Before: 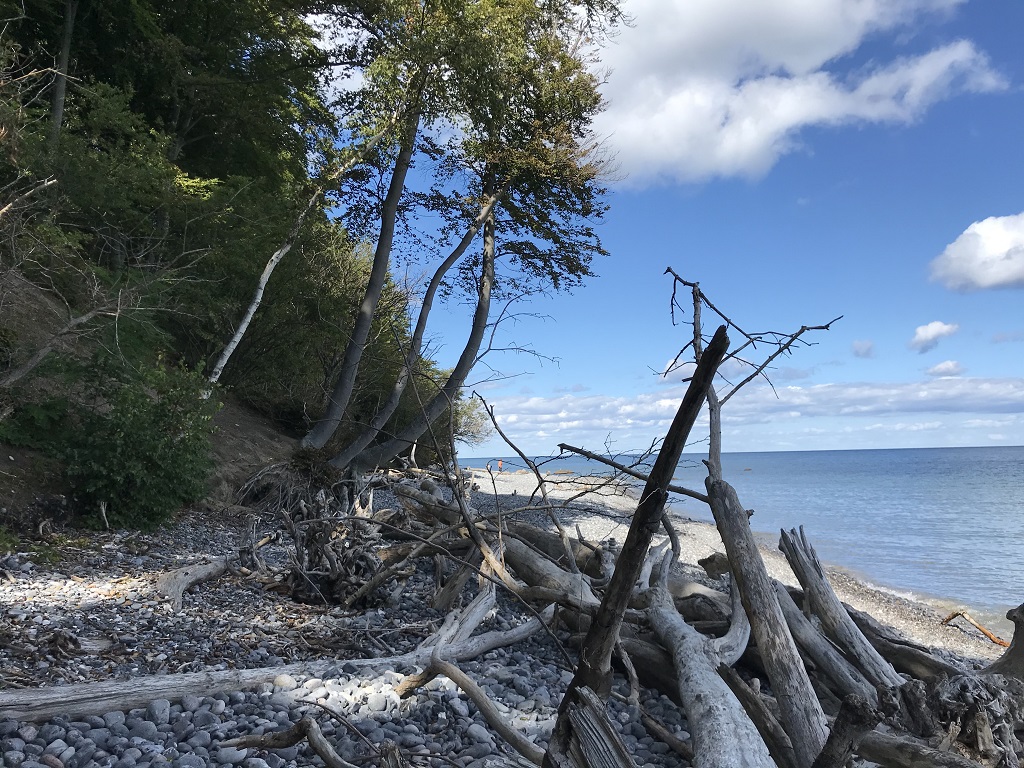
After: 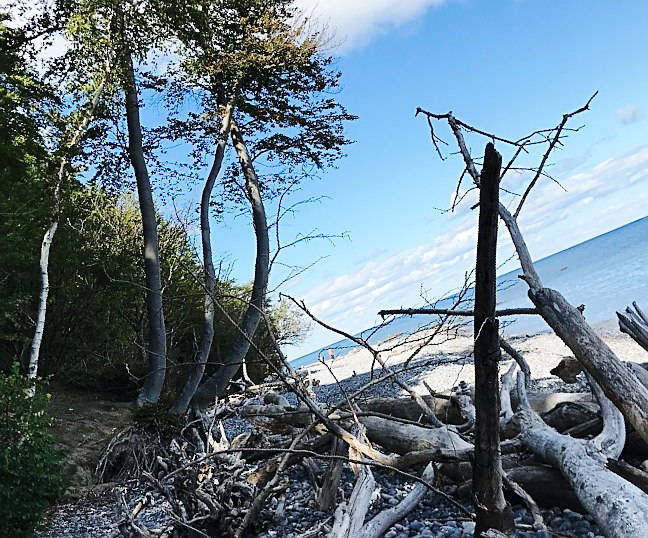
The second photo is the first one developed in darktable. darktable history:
crop and rotate: angle 20.92°, left 6.928%, right 3.794%, bottom 1.179%
base curve: curves: ch0 [(0, 0) (0.036, 0.025) (0.121, 0.166) (0.206, 0.329) (0.605, 0.79) (1, 1)], preserve colors none
sharpen: on, module defaults
